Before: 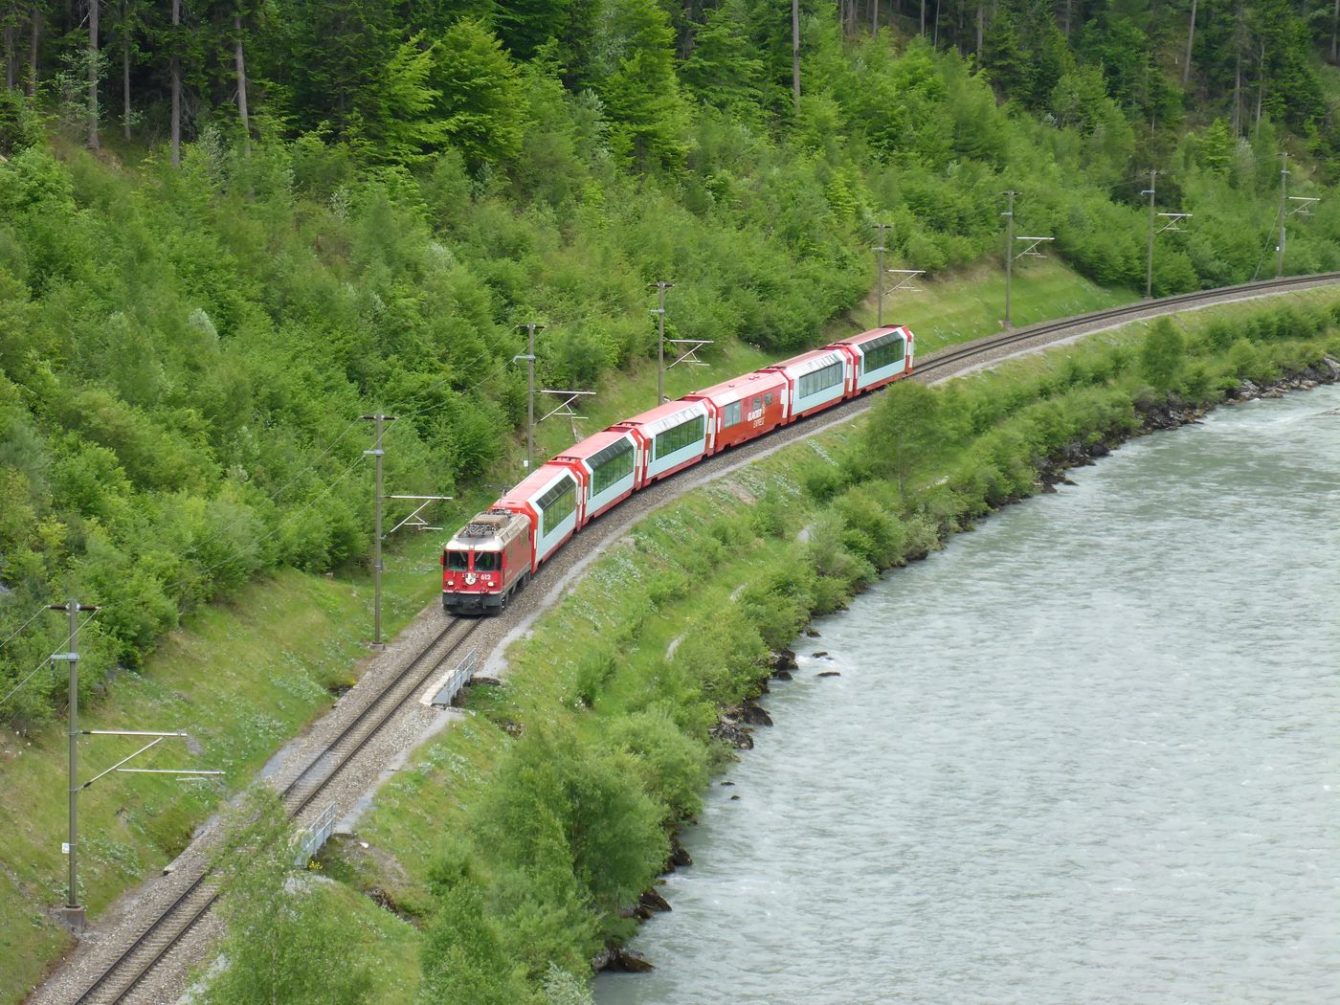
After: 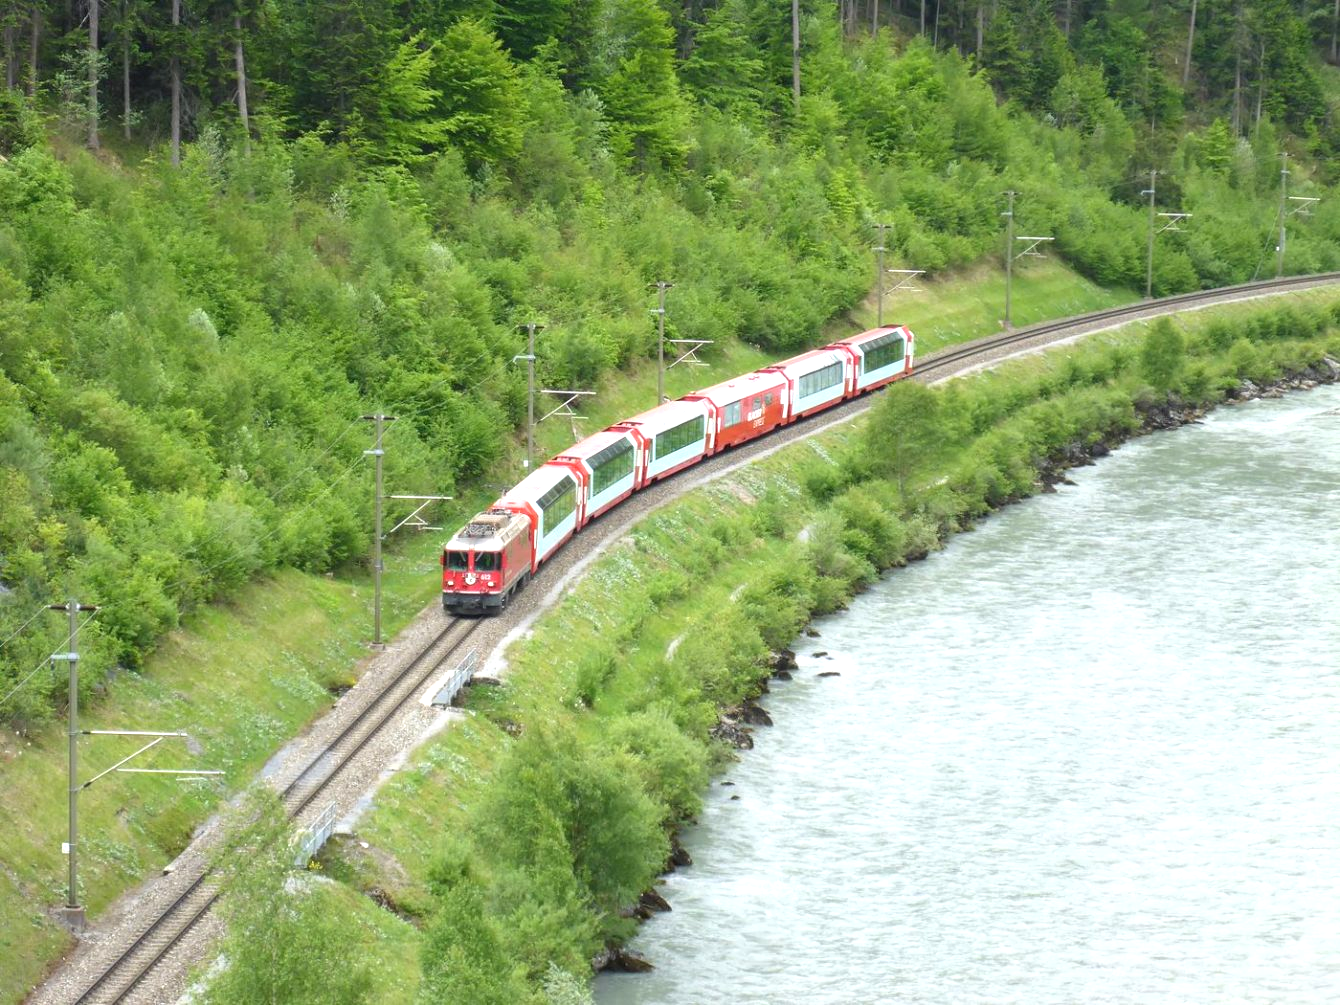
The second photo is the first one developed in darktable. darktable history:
exposure: black level correction 0, exposure 0.68 EV, compensate highlight preservation false
